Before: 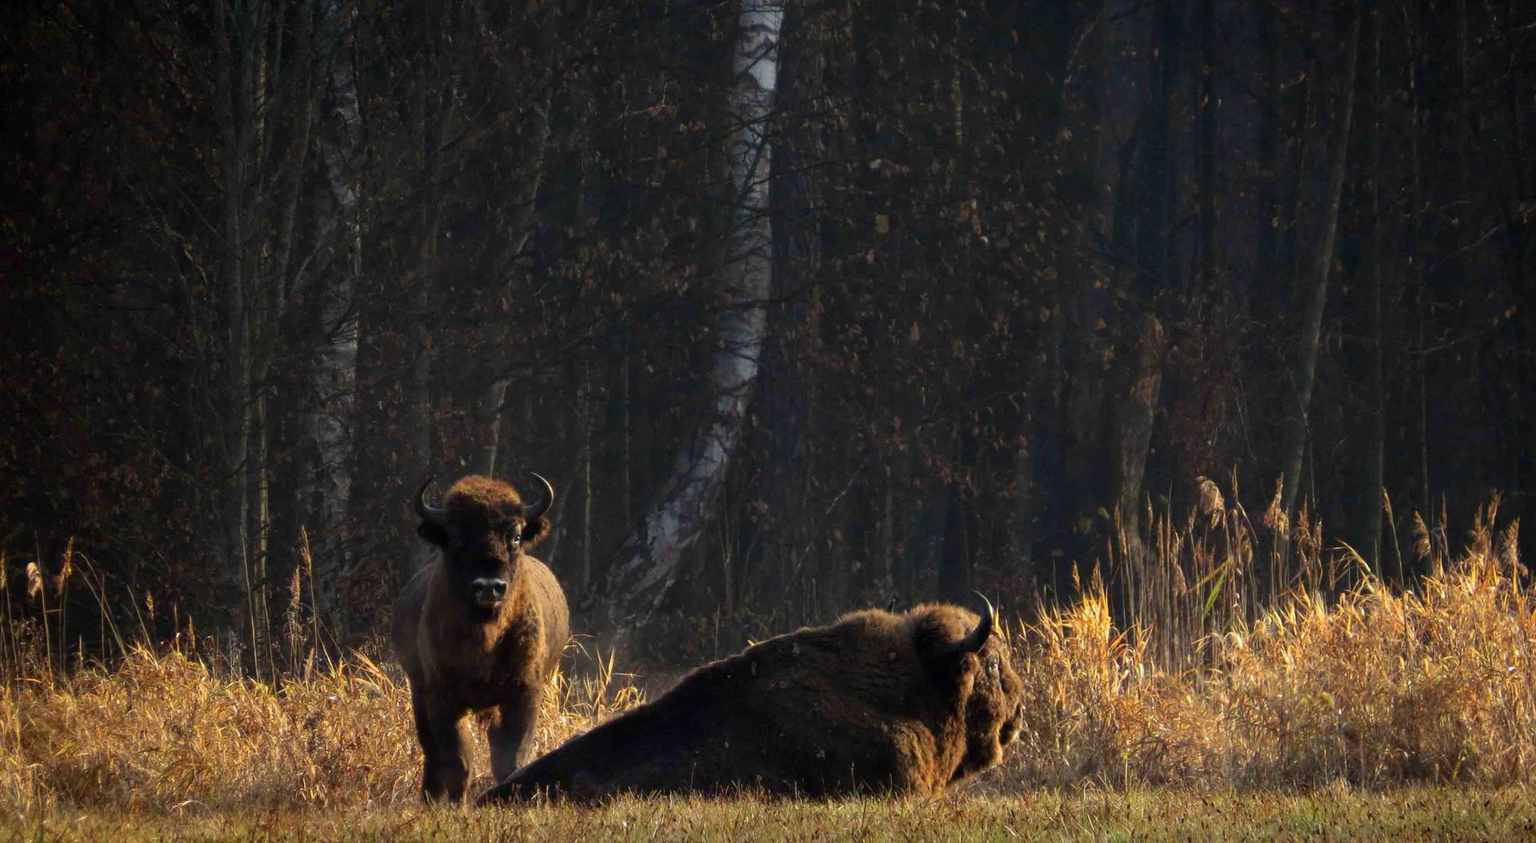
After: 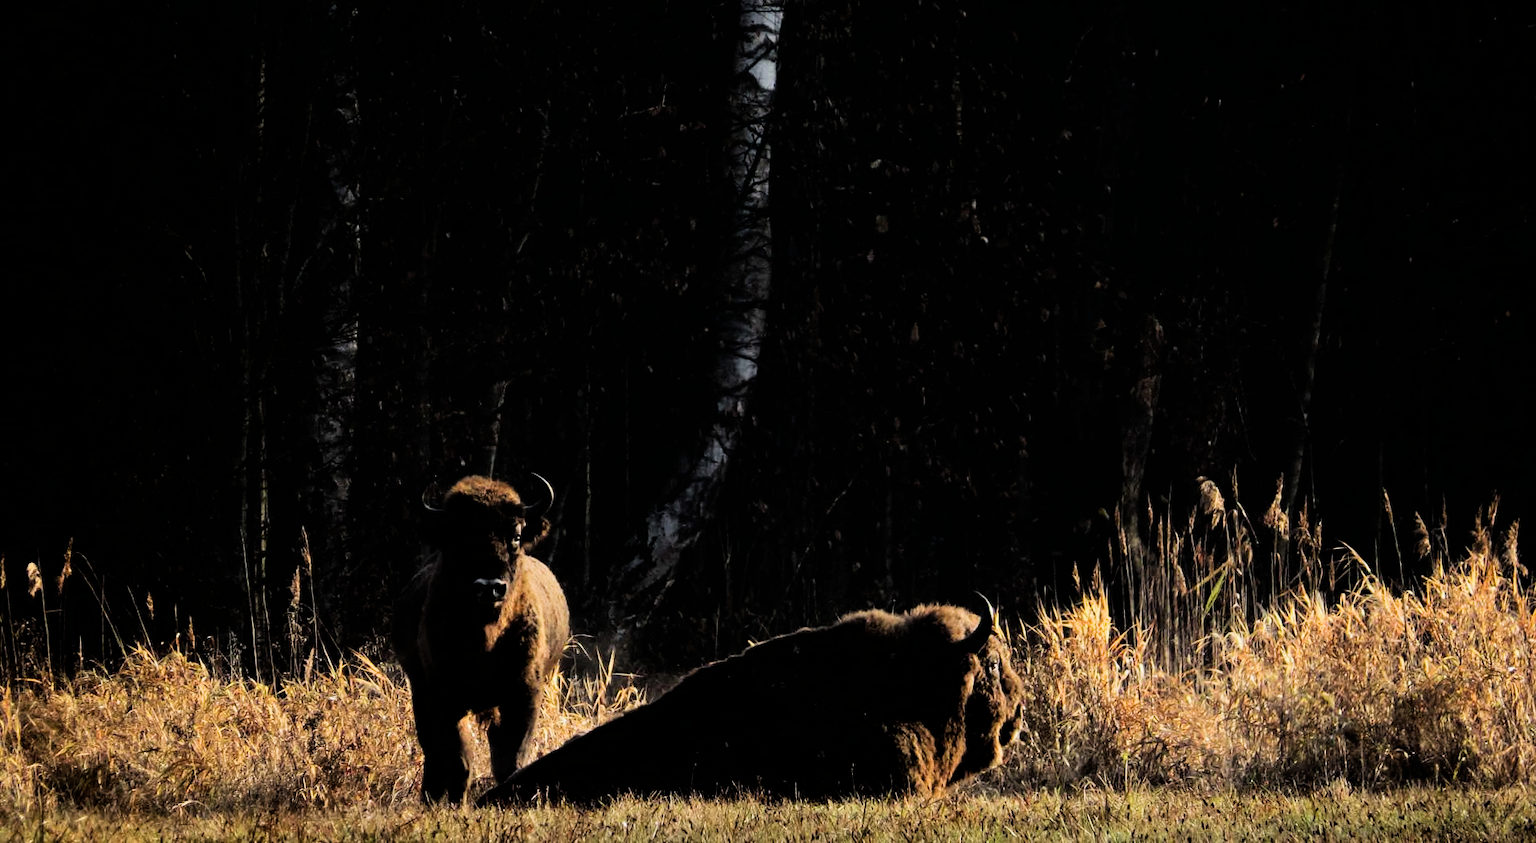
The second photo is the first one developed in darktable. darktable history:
filmic rgb: black relative exposure -5 EV, hardness 2.88, contrast 1.3, highlights saturation mix -30%
tone equalizer: -8 EV -0.75 EV, -7 EV -0.7 EV, -6 EV -0.6 EV, -5 EV -0.4 EV, -3 EV 0.4 EV, -2 EV 0.6 EV, -1 EV 0.7 EV, +0 EV 0.75 EV, edges refinement/feathering 500, mask exposure compensation -1.57 EV, preserve details no
